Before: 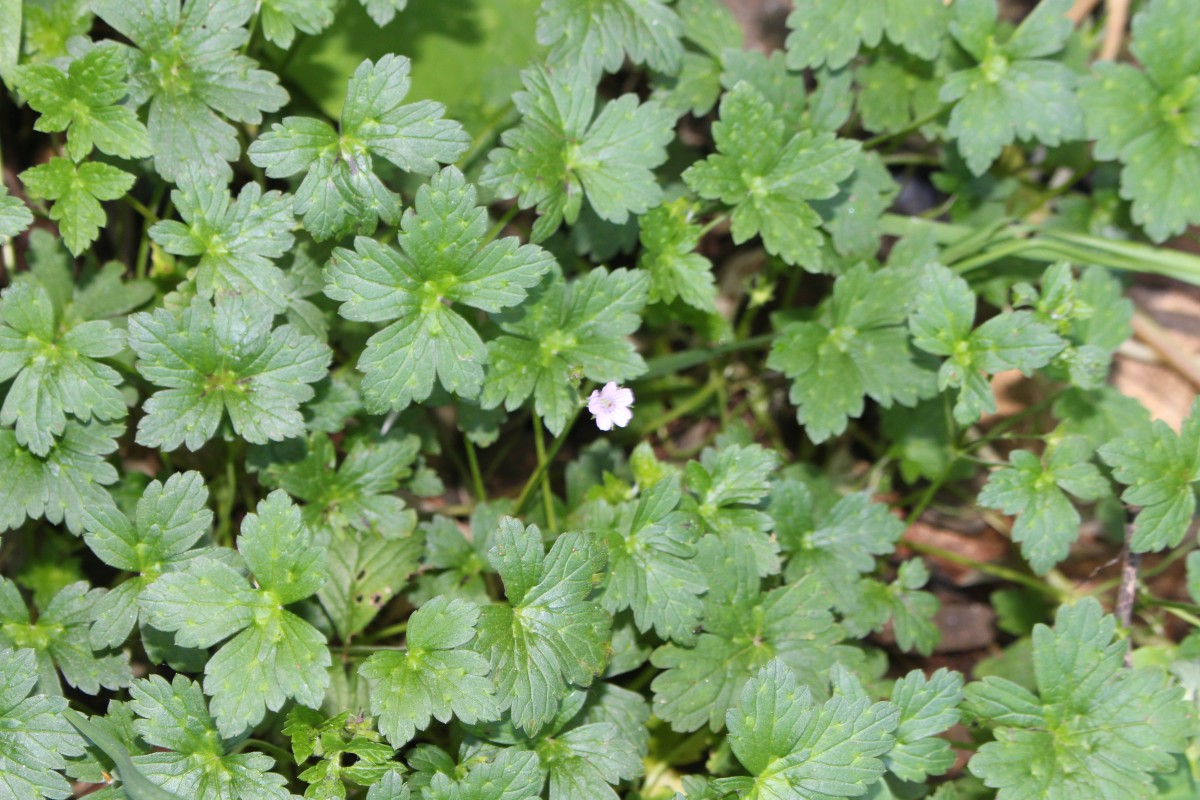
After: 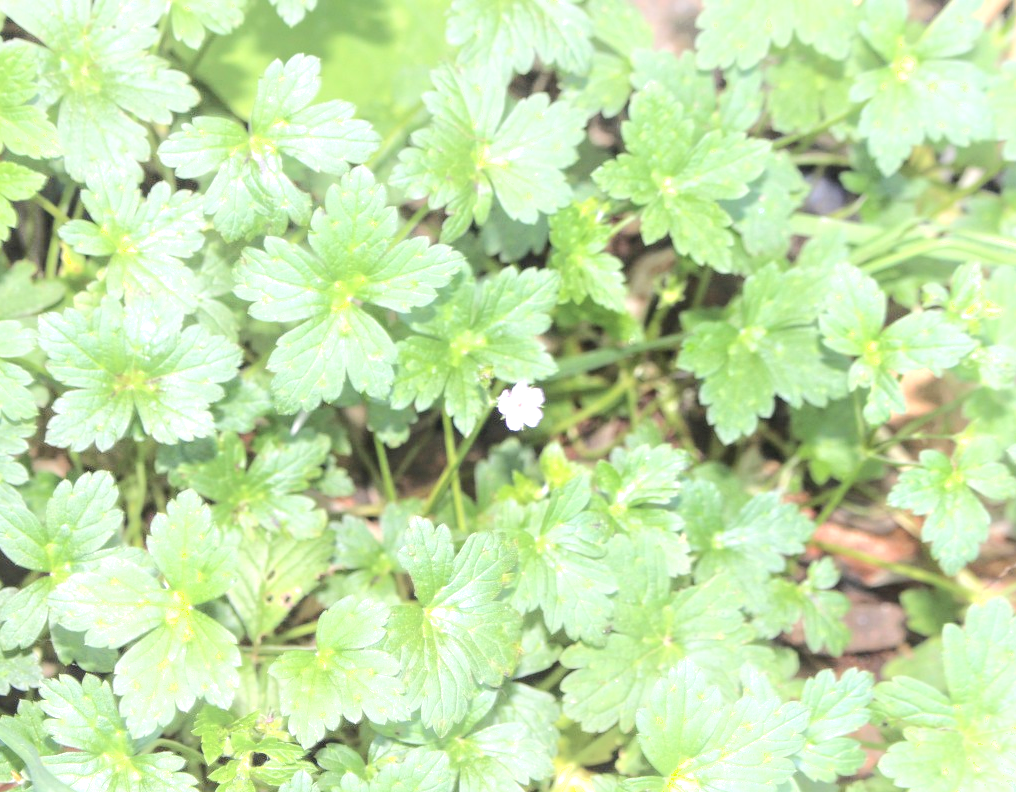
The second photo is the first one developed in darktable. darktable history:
contrast brightness saturation: contrast -0.159, brightness 0.052, saturation -0.118
local contrast: highlights 61%, detail 143%, midtone range 0.432
crop: left 7.513%, right 7.787%
shadows and highlights: shadows -38.73, highlights 64.72, soften with gaussian
exposure: black level correction 0, exposure 1.2 EV, compensate highlight preservation false
tone equalizer: on, module defaults
